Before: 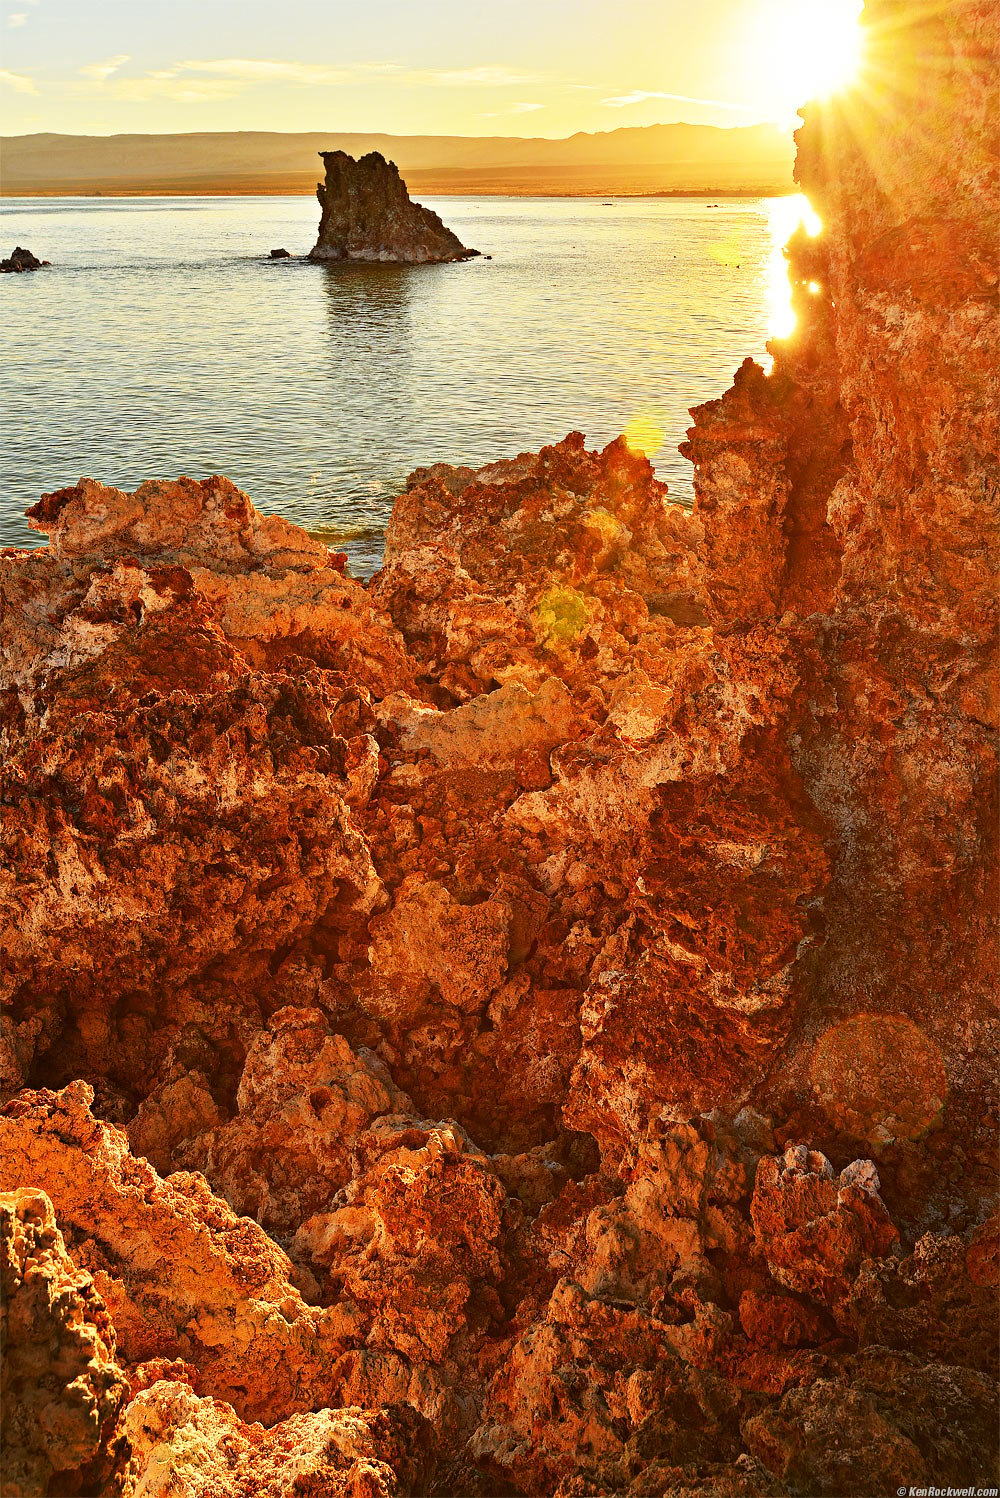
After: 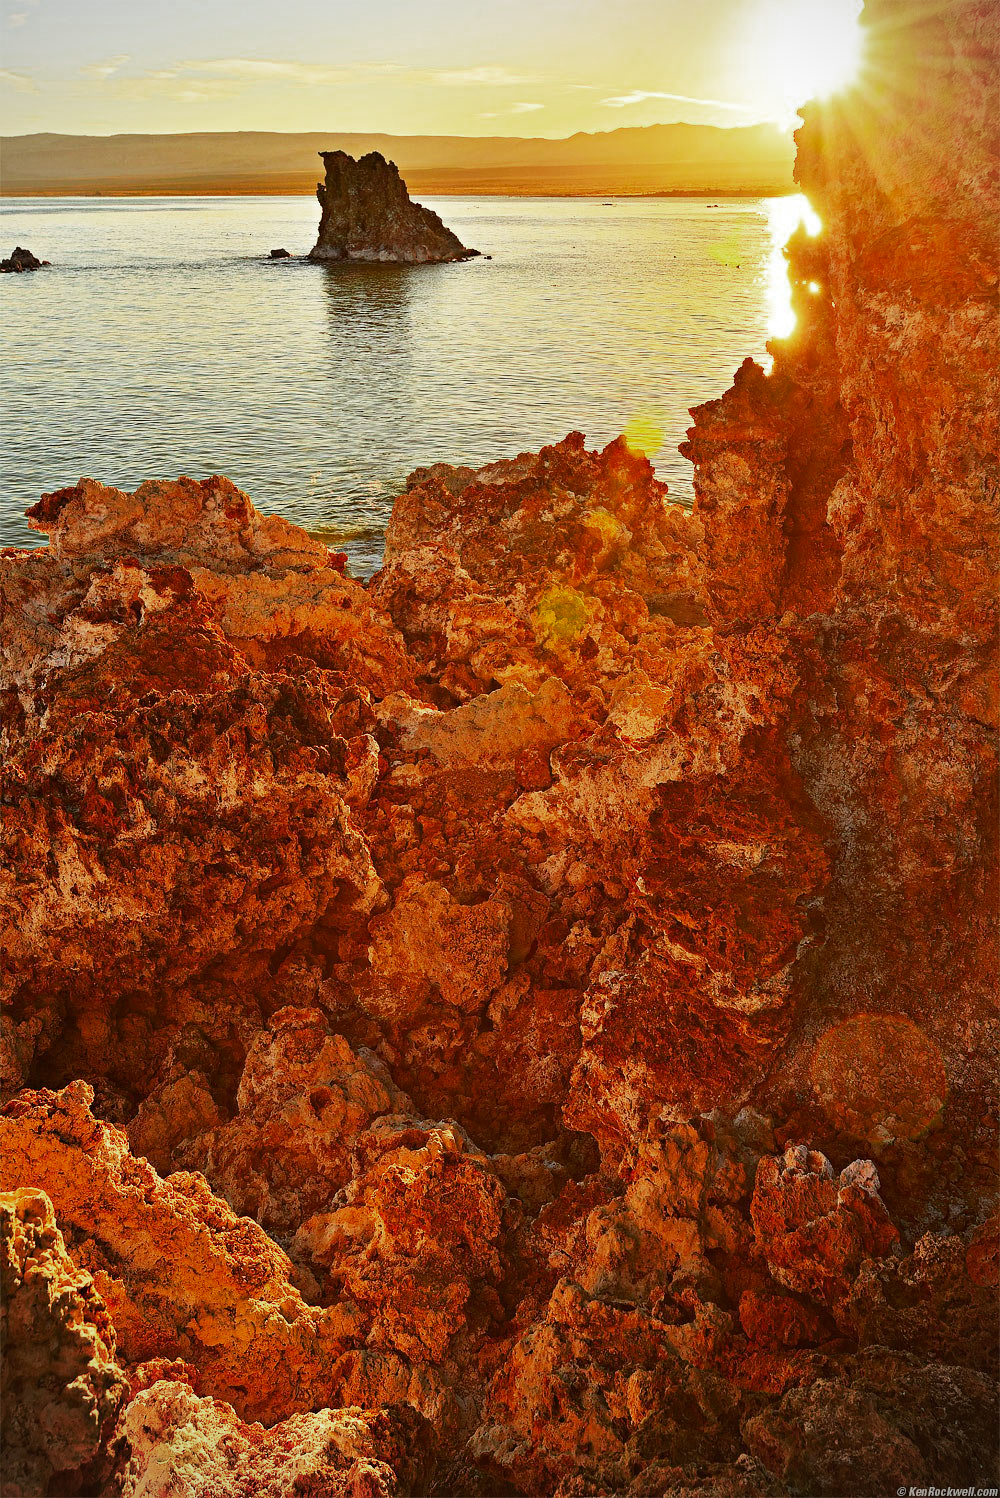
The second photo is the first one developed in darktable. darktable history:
color zones: curves: ch0 [(0, 0.444) (0.143, 0.442) (0.286, 0.441) (0.429, 0.441) (0.571, 0.441) (0.714, 0.441) (0.857, 0.442) (1, 0.444)]
vignetting: fall-off start 91.19%
